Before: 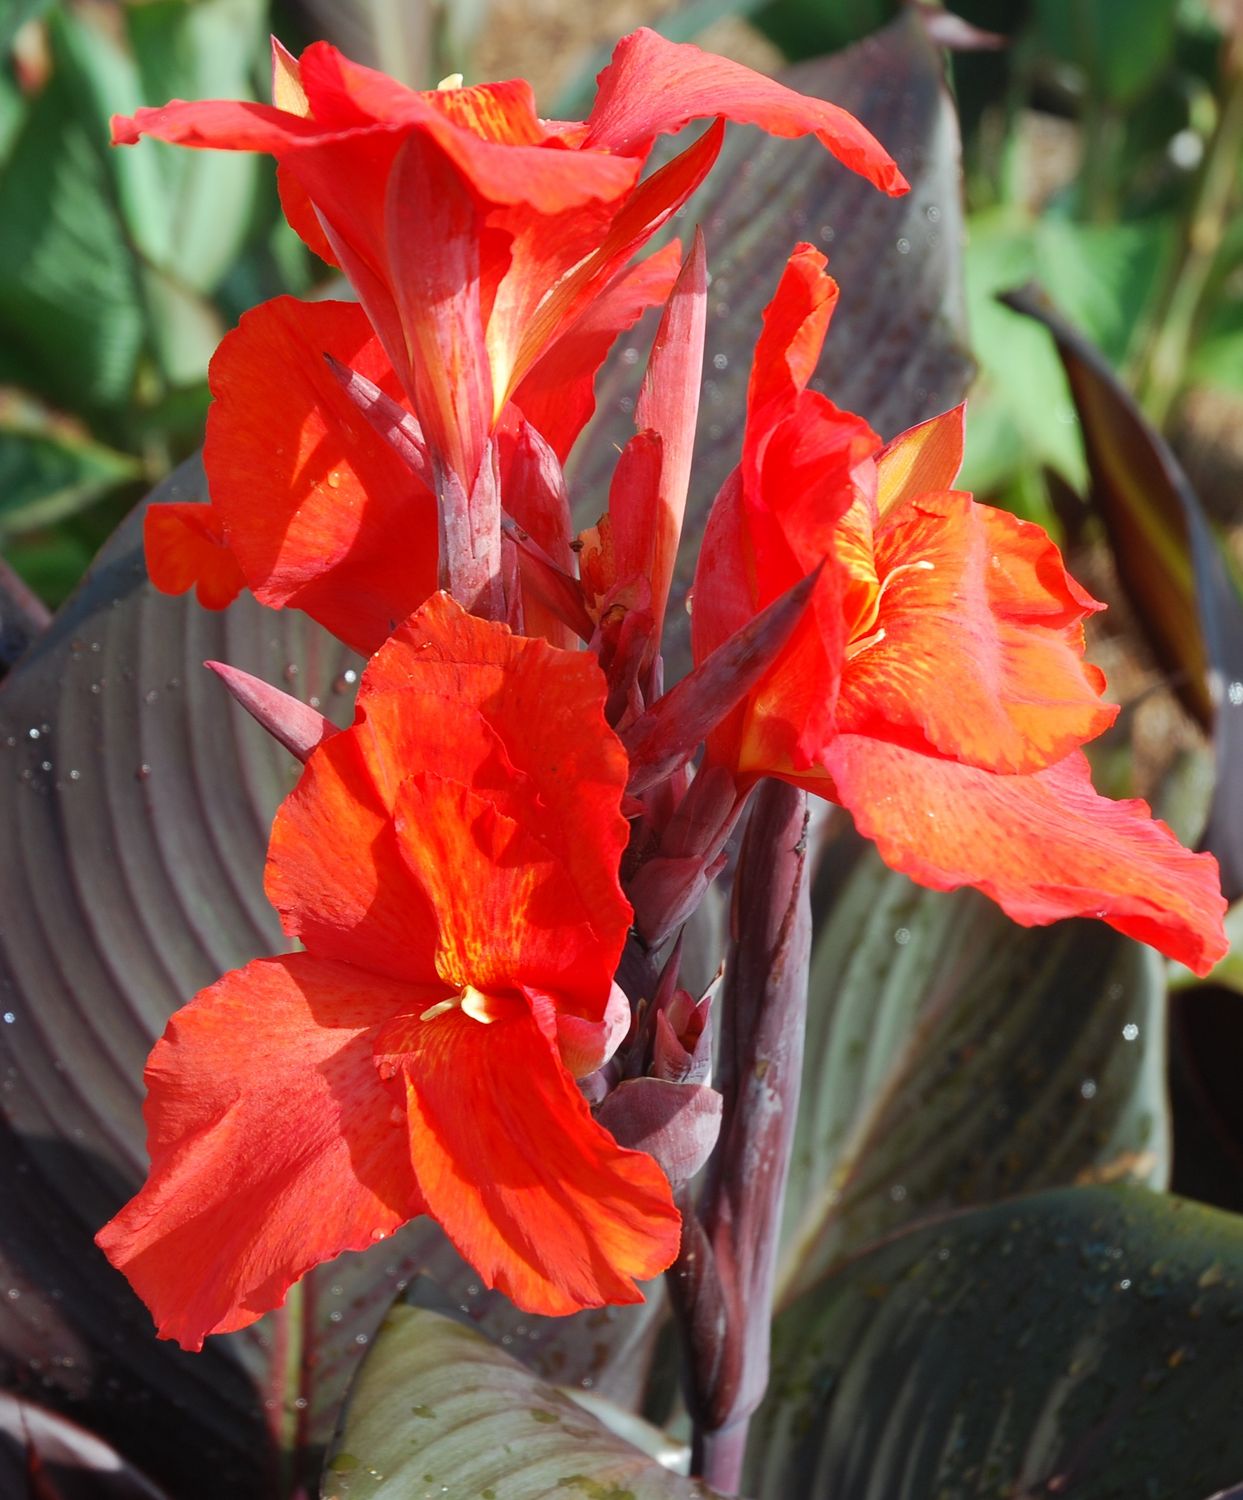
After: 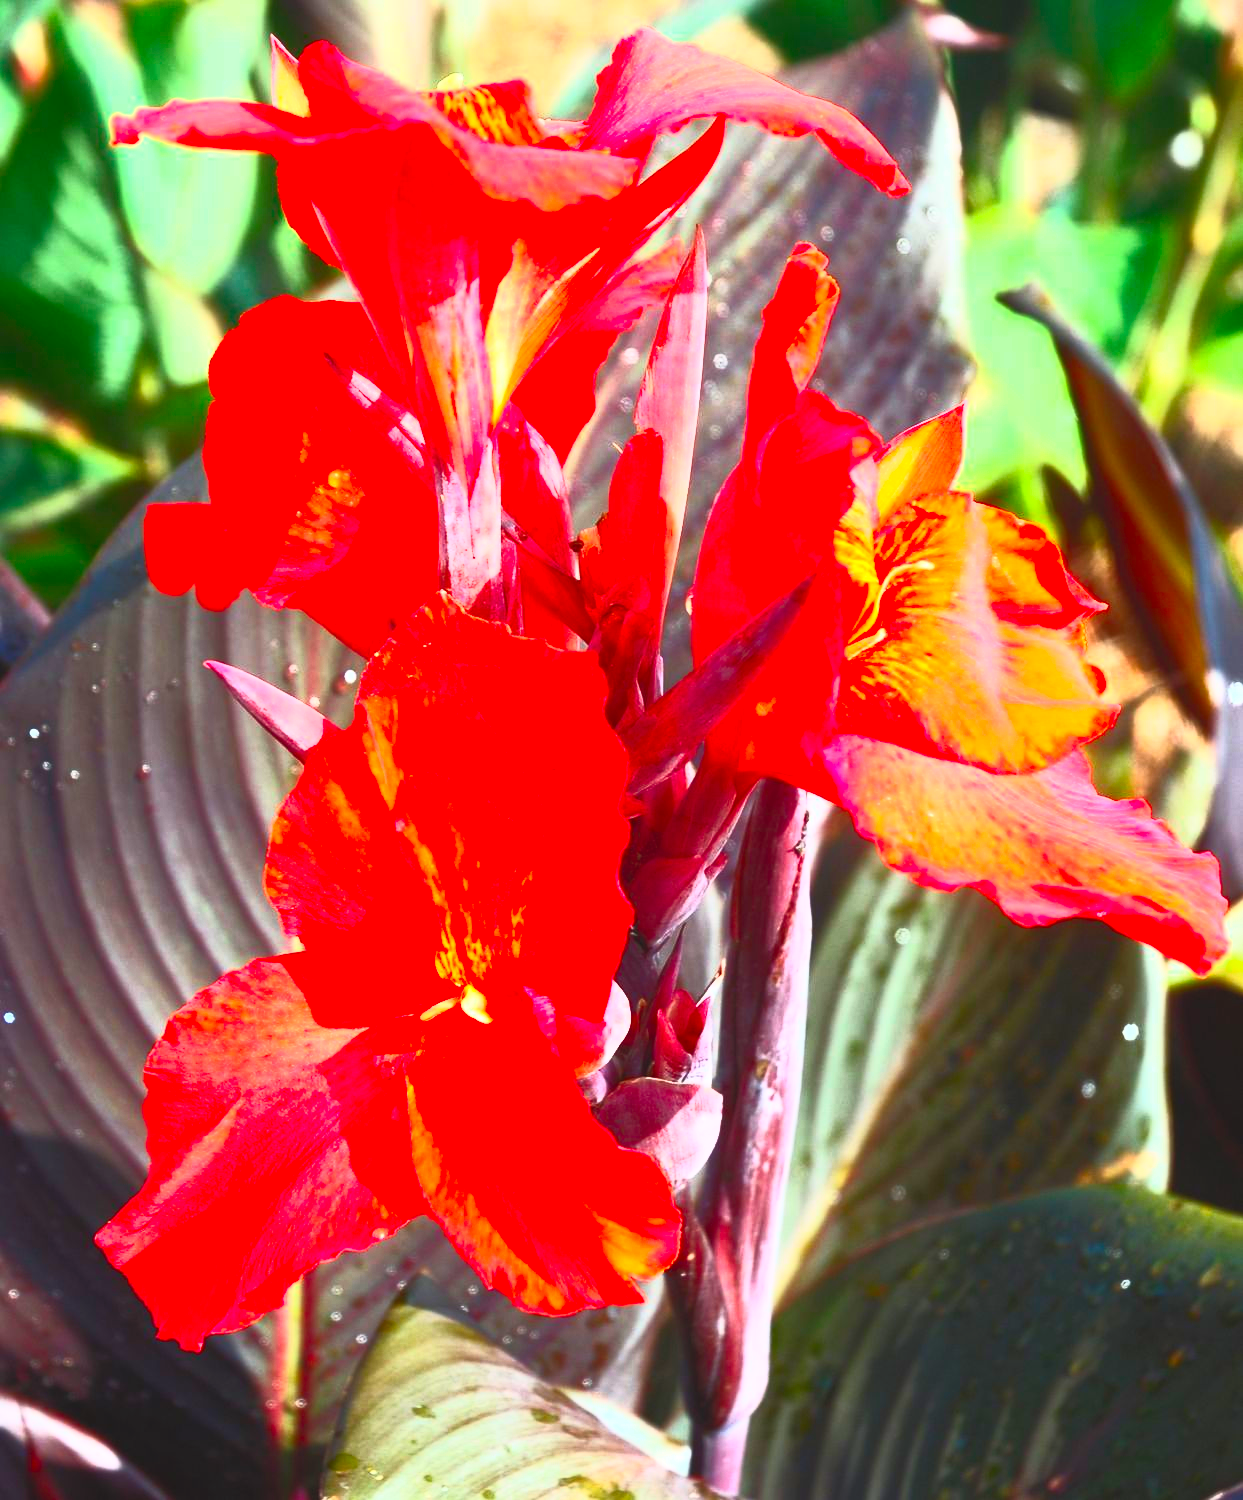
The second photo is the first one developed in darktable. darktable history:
contrast brightness saturation: contrast 0.986, brightness 0.984, saturation 0.987
